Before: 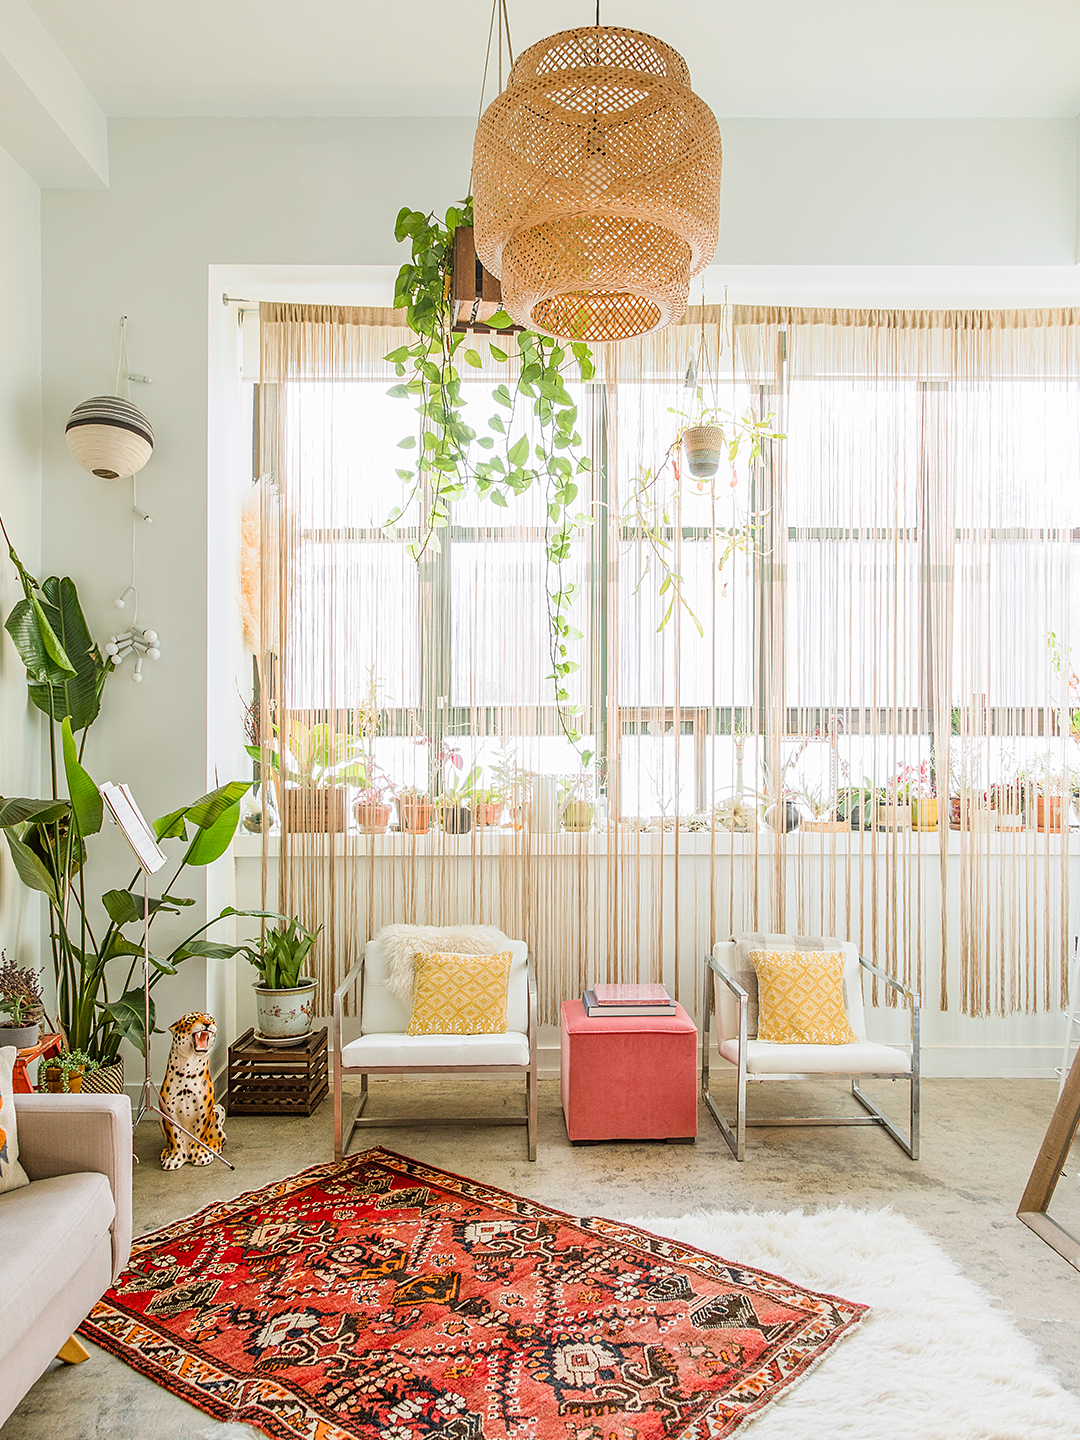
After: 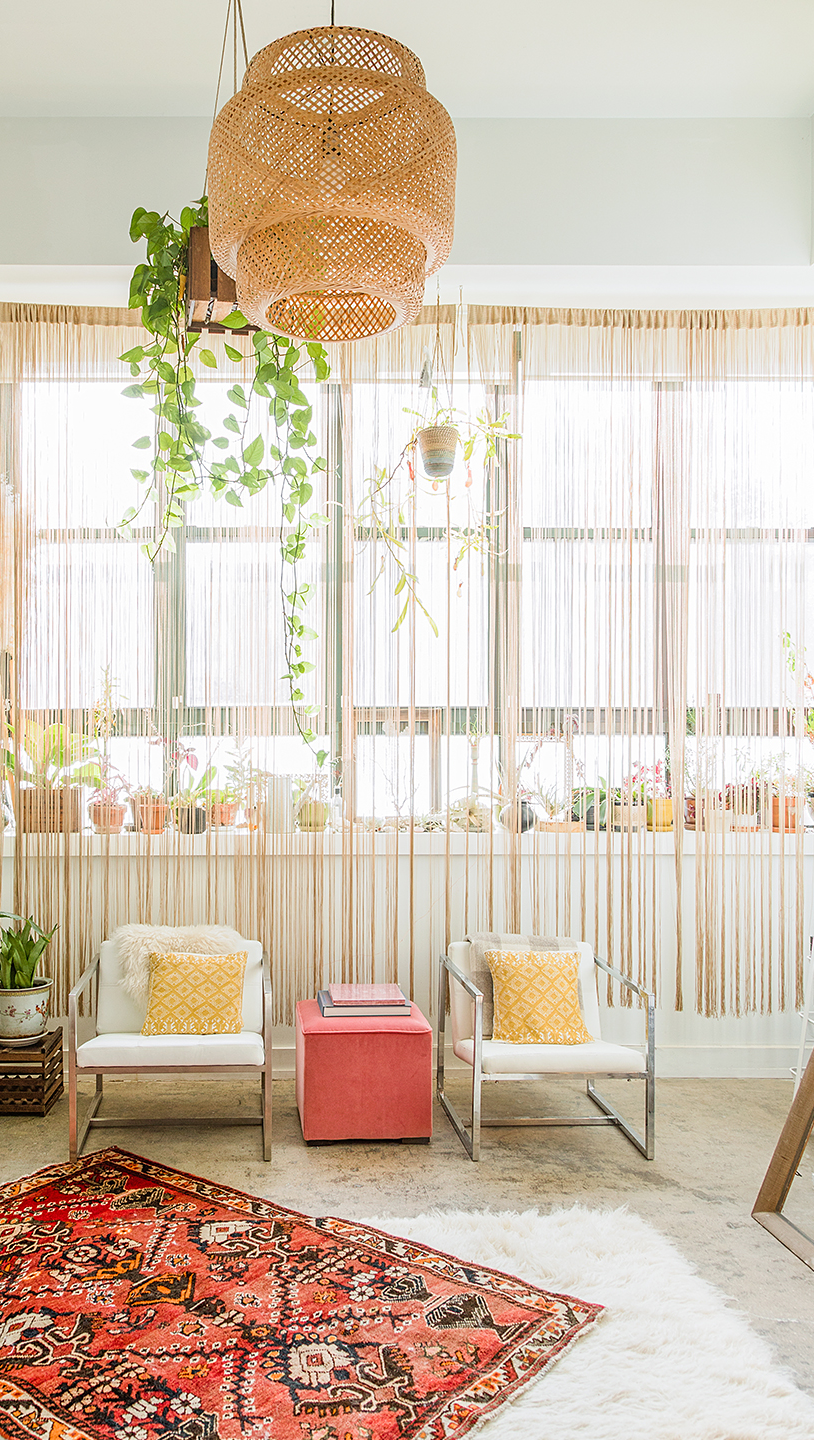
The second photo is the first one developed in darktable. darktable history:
crop and rotate: left 24.593%
